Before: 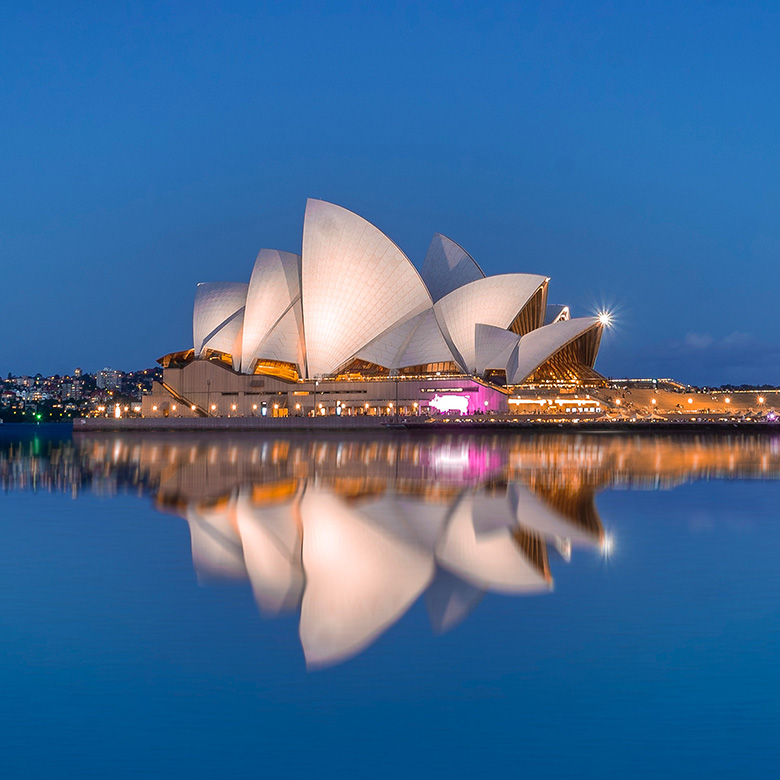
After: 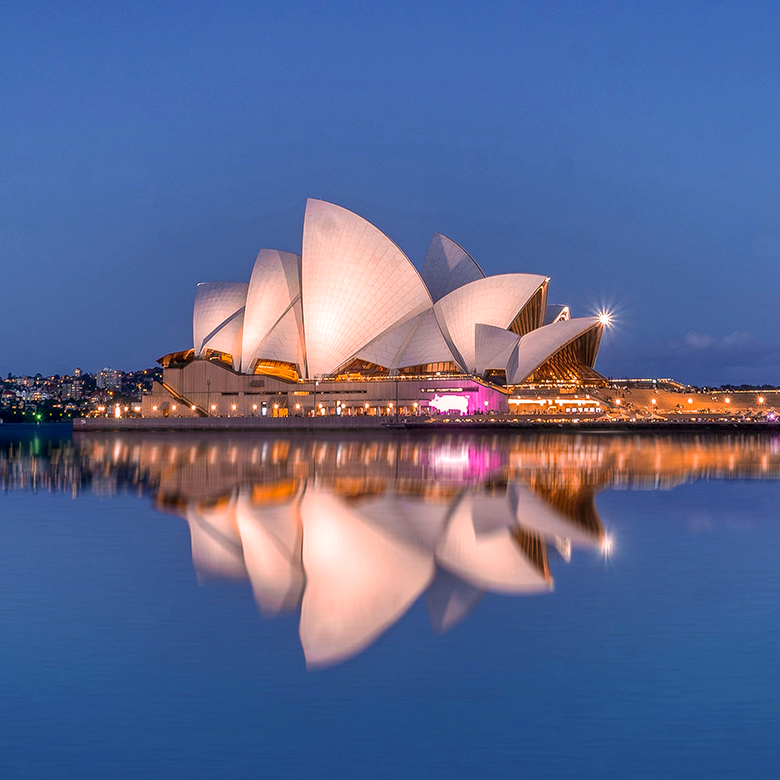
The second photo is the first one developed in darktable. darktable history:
color correction: highlights a* 12.71, highlights b* 5.61
base curve: preserve colors none
local contrast: on, module defaults
